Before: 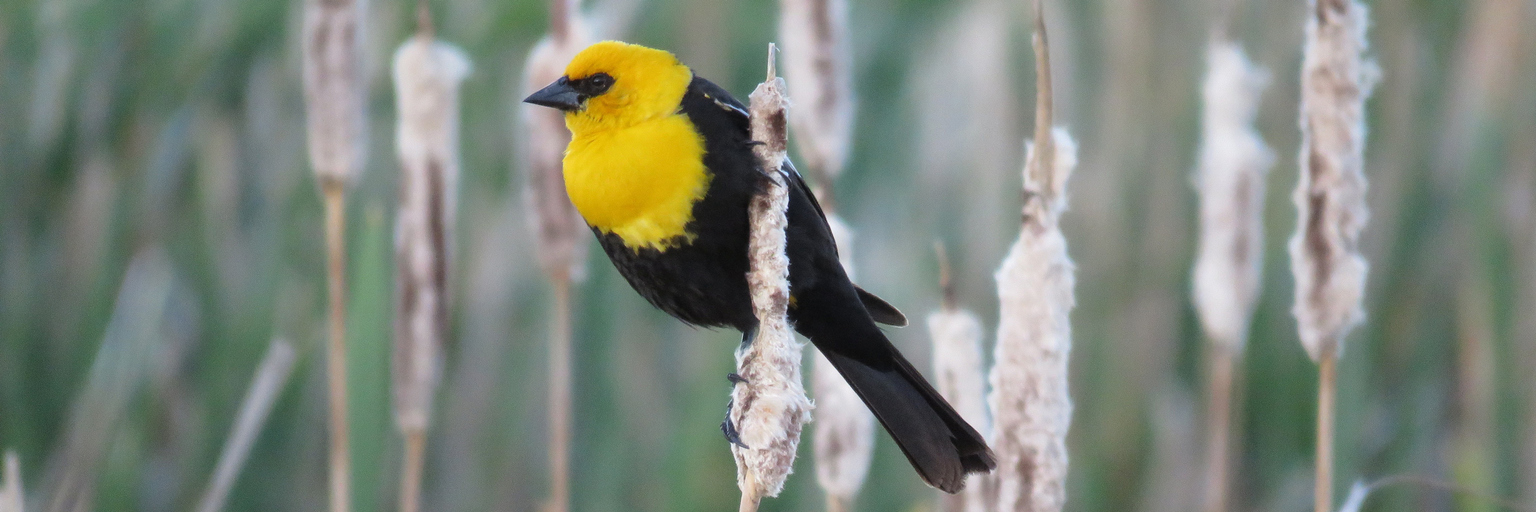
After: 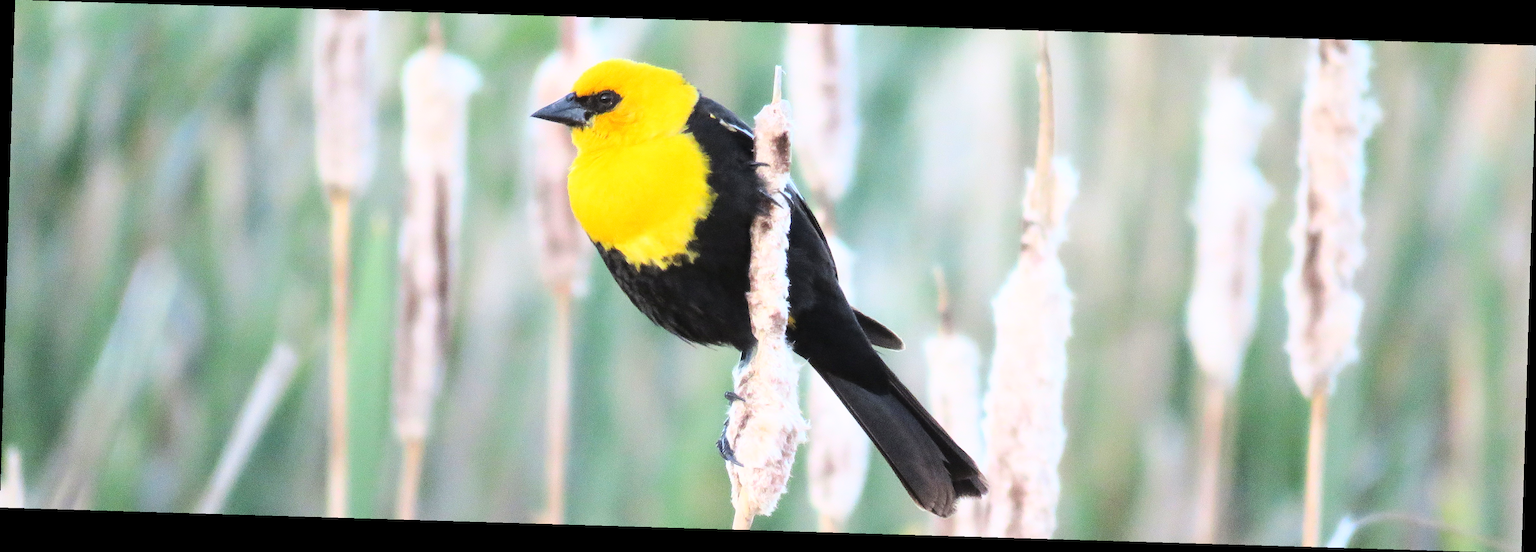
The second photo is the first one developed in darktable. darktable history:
rotate and perspective: rotation 1.72°, automatic cropping off
base curve: curves: ch0 [(0, 0) (0.018, 0.026) (0.143, 0.37) (0.33, 0.731) (0.458, 0.853) (0.735, 0.965) (0.905, 0.986) (1, 1)]
